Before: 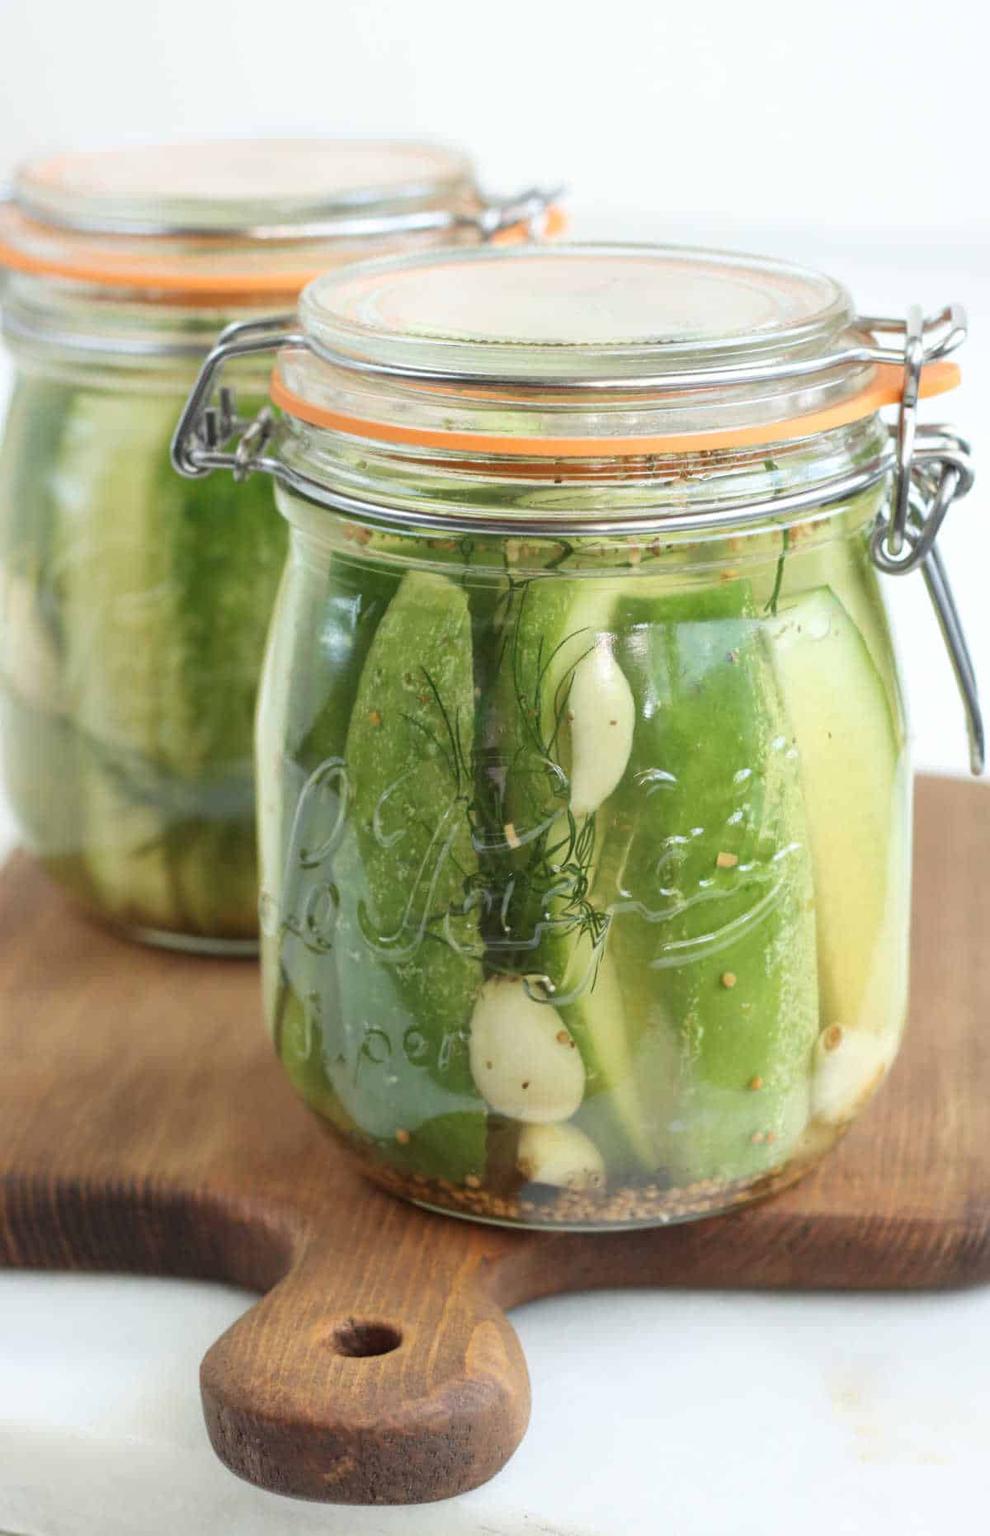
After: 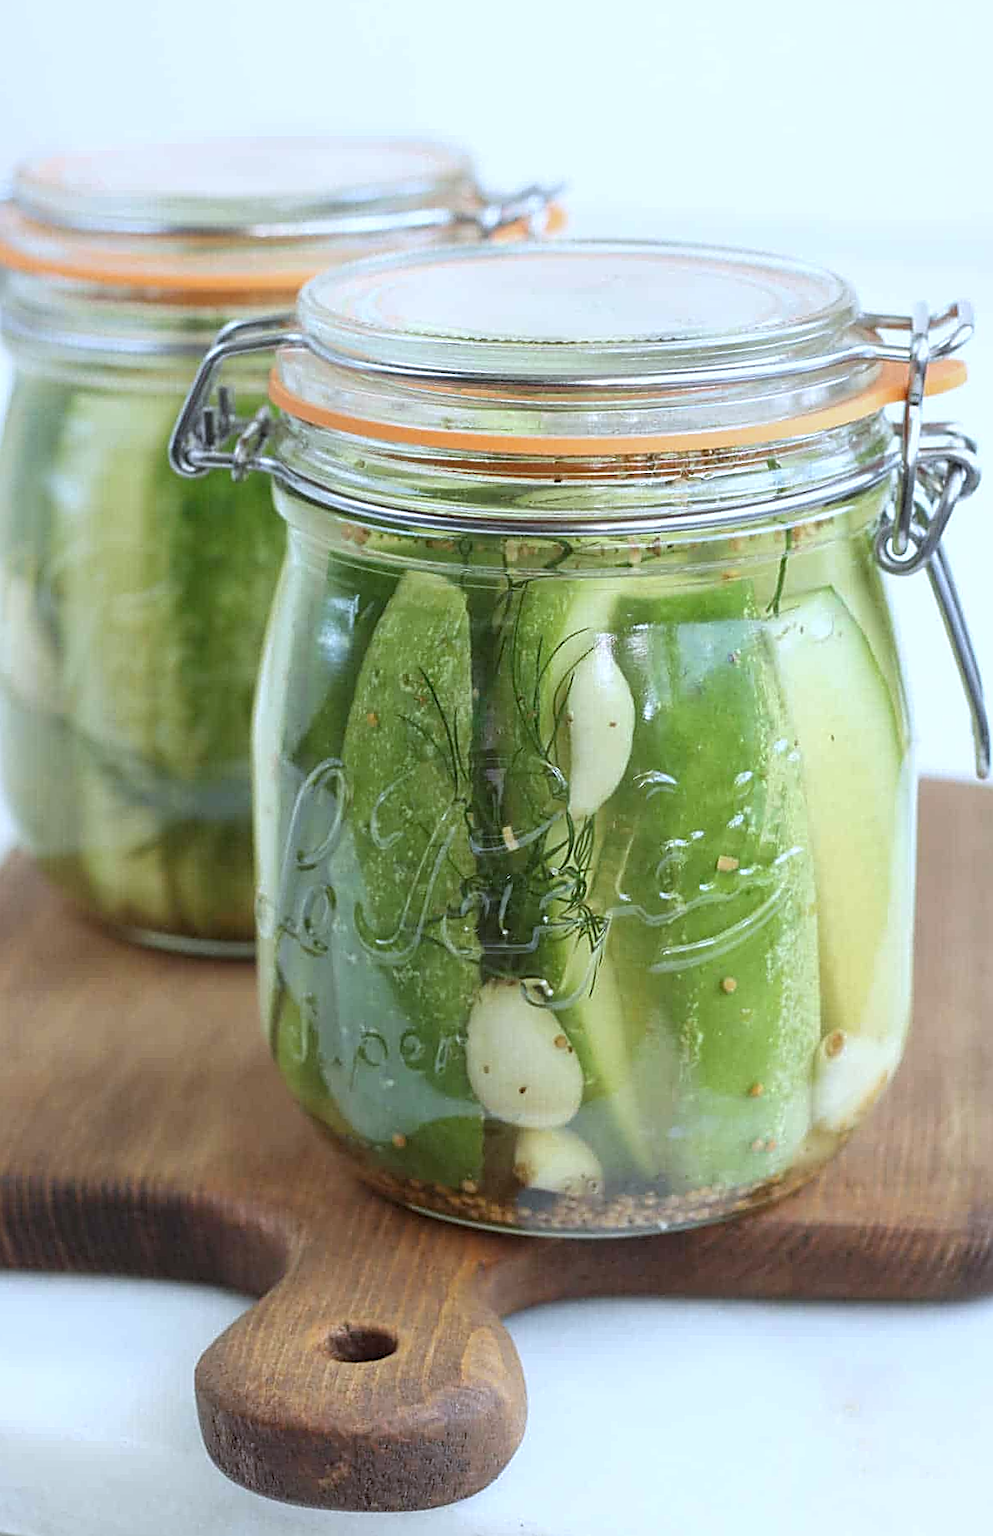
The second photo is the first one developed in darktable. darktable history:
rotate and perspective: rotation 0.192°, lens shift (horizontal) -0.015, crop left 0.005, crop right 0.996, crop top 0.006, crop bottom 0.99
sharpen: amount 1
white balance: red 0.931, blue 1.11
